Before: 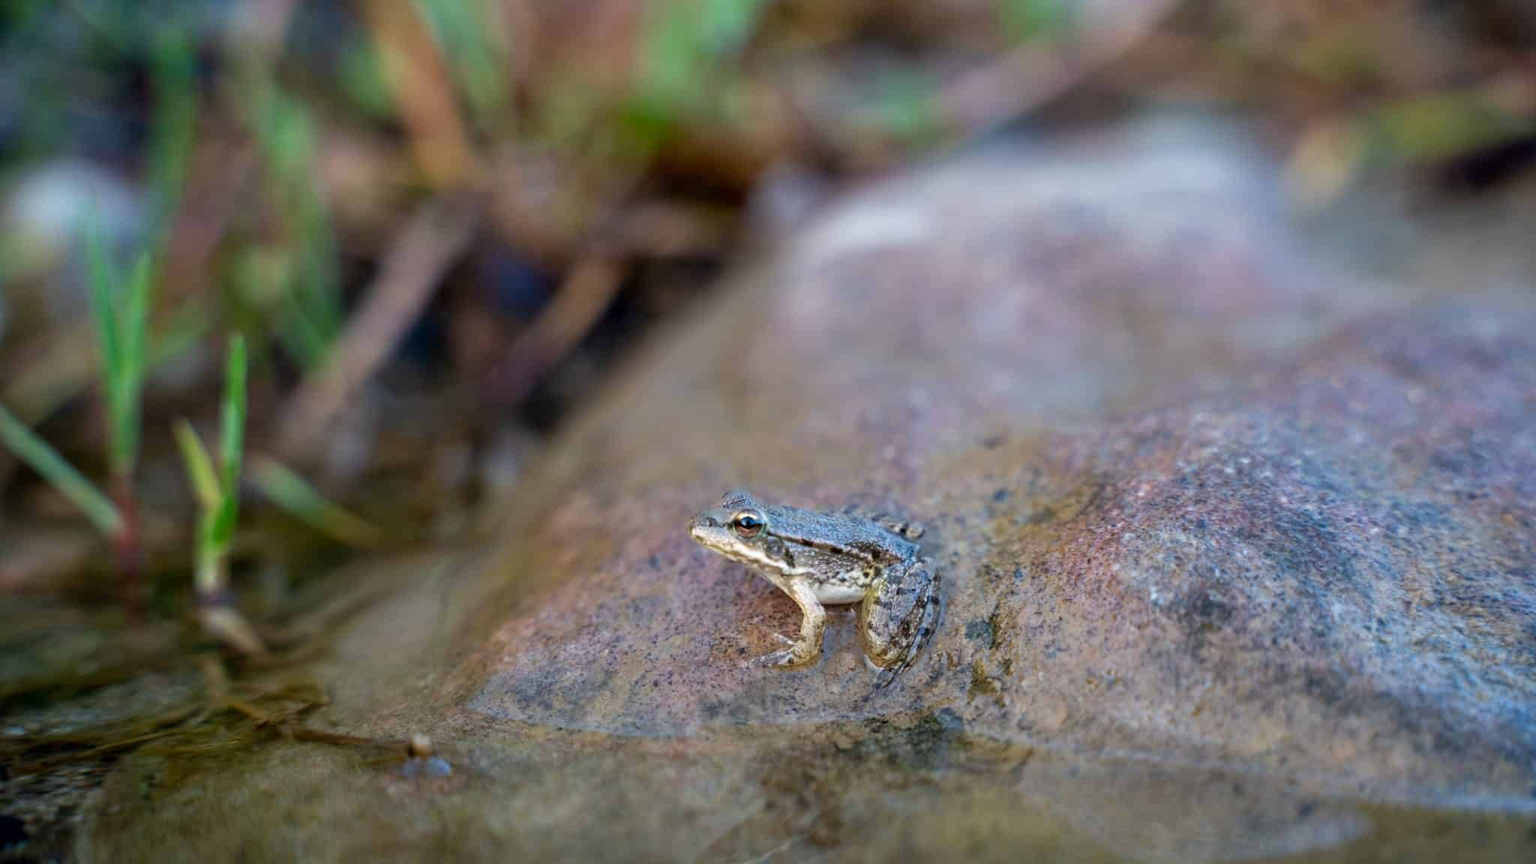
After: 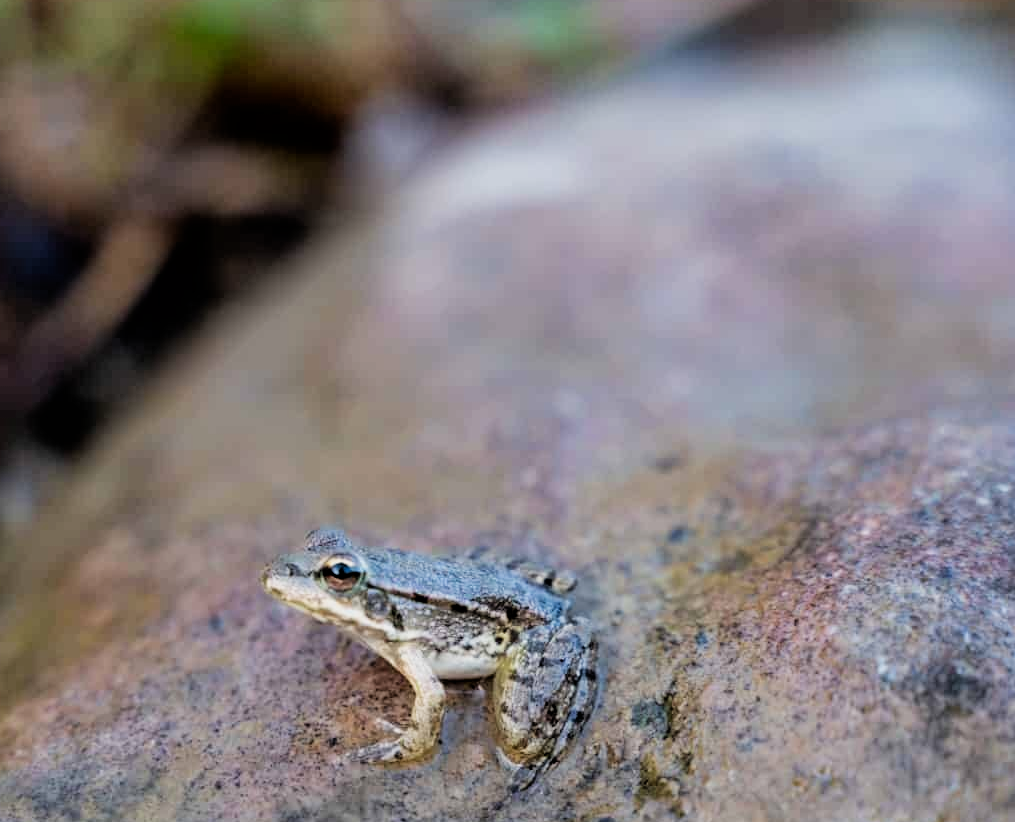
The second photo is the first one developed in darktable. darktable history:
exposure: exposure 0.127 EV, compensate highlight preservation false
crop: left 32.075%, top 10.976%, right 18.355%, bottom 17.596%
filmic rgb: black relative exposure -5 EV, white relative exposure 3.5 EV, hardness 3.19, contrast 1.2, highlights saturation mix -30%
